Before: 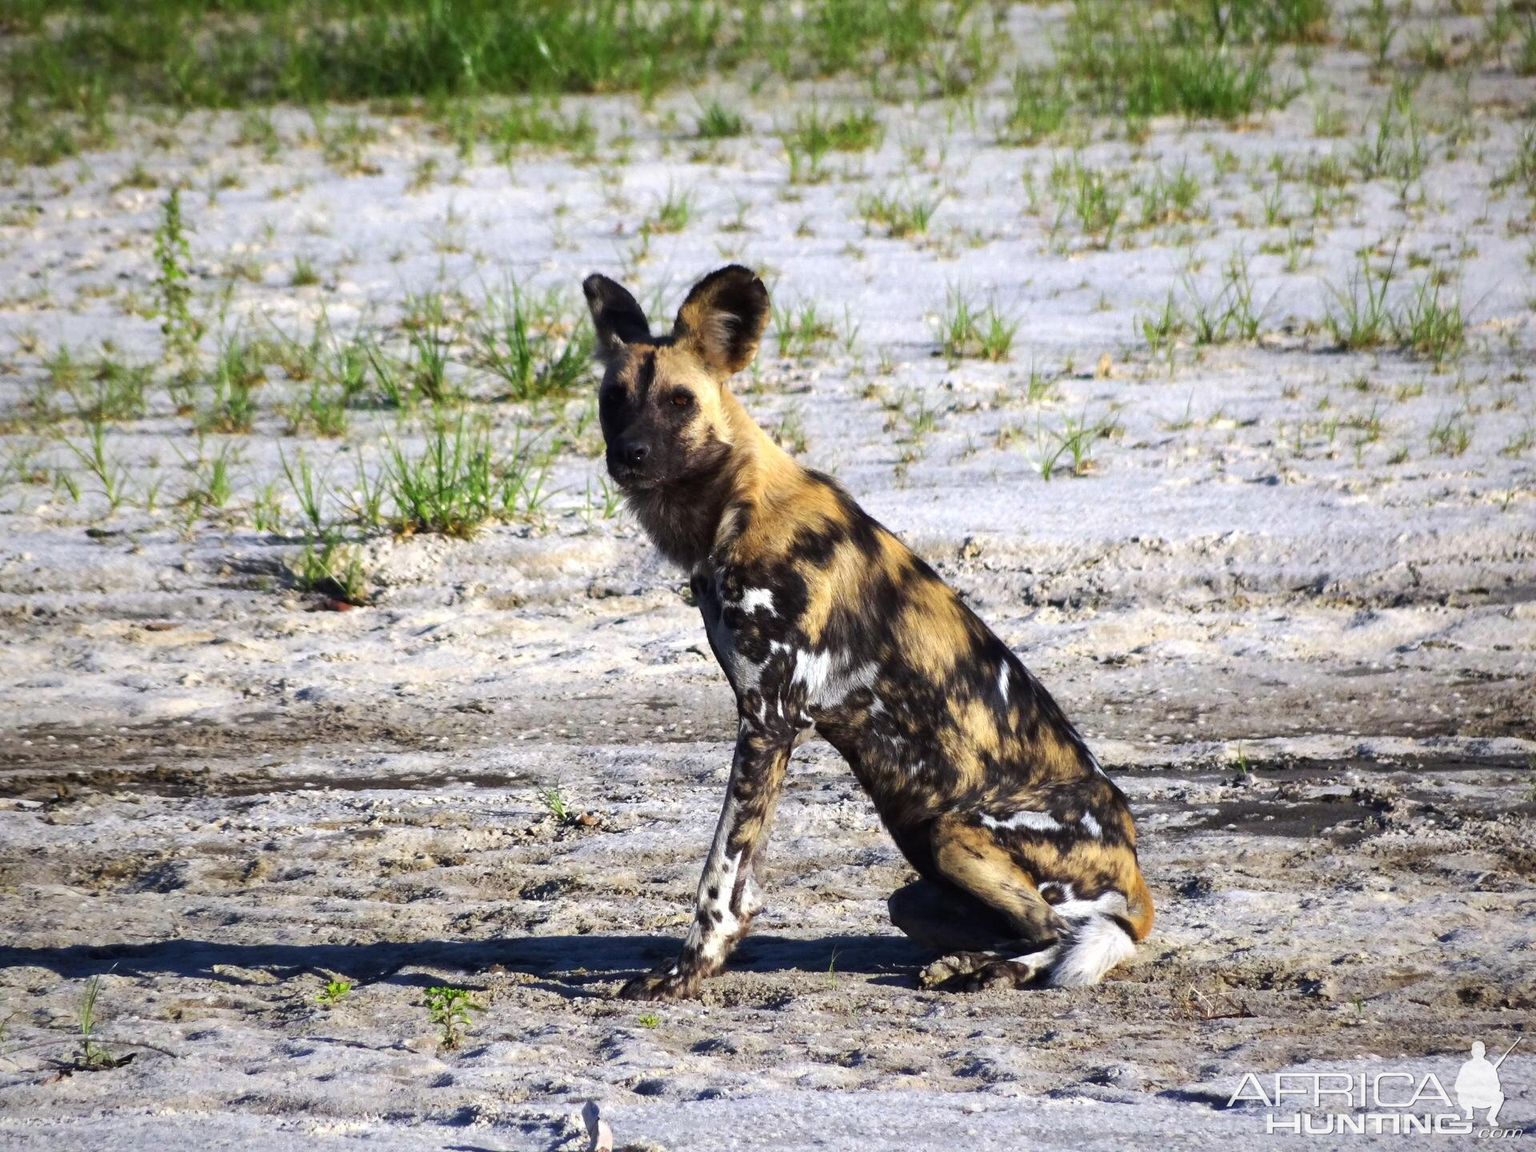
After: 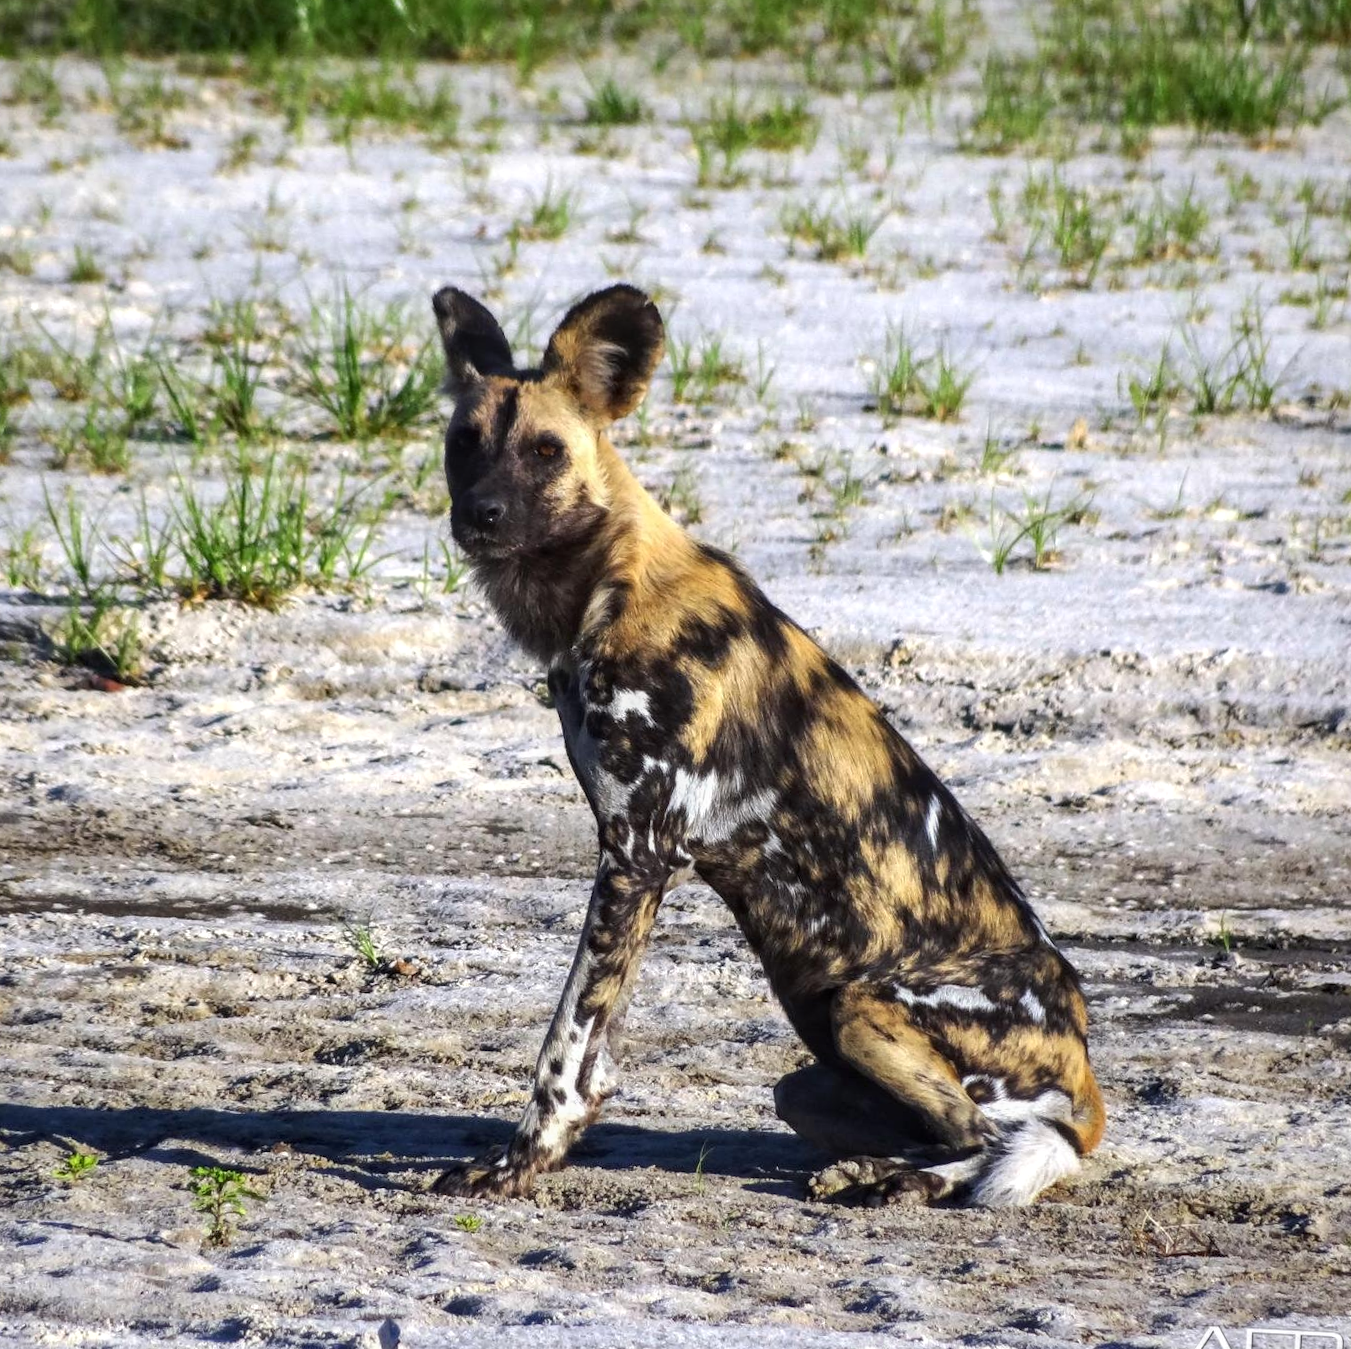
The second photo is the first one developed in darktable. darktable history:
crop and rotate: angle -2.93°, left 14.168%, top 0.021%, right 10.72%, bottom 0.026%
local contrast: on, module defaults
